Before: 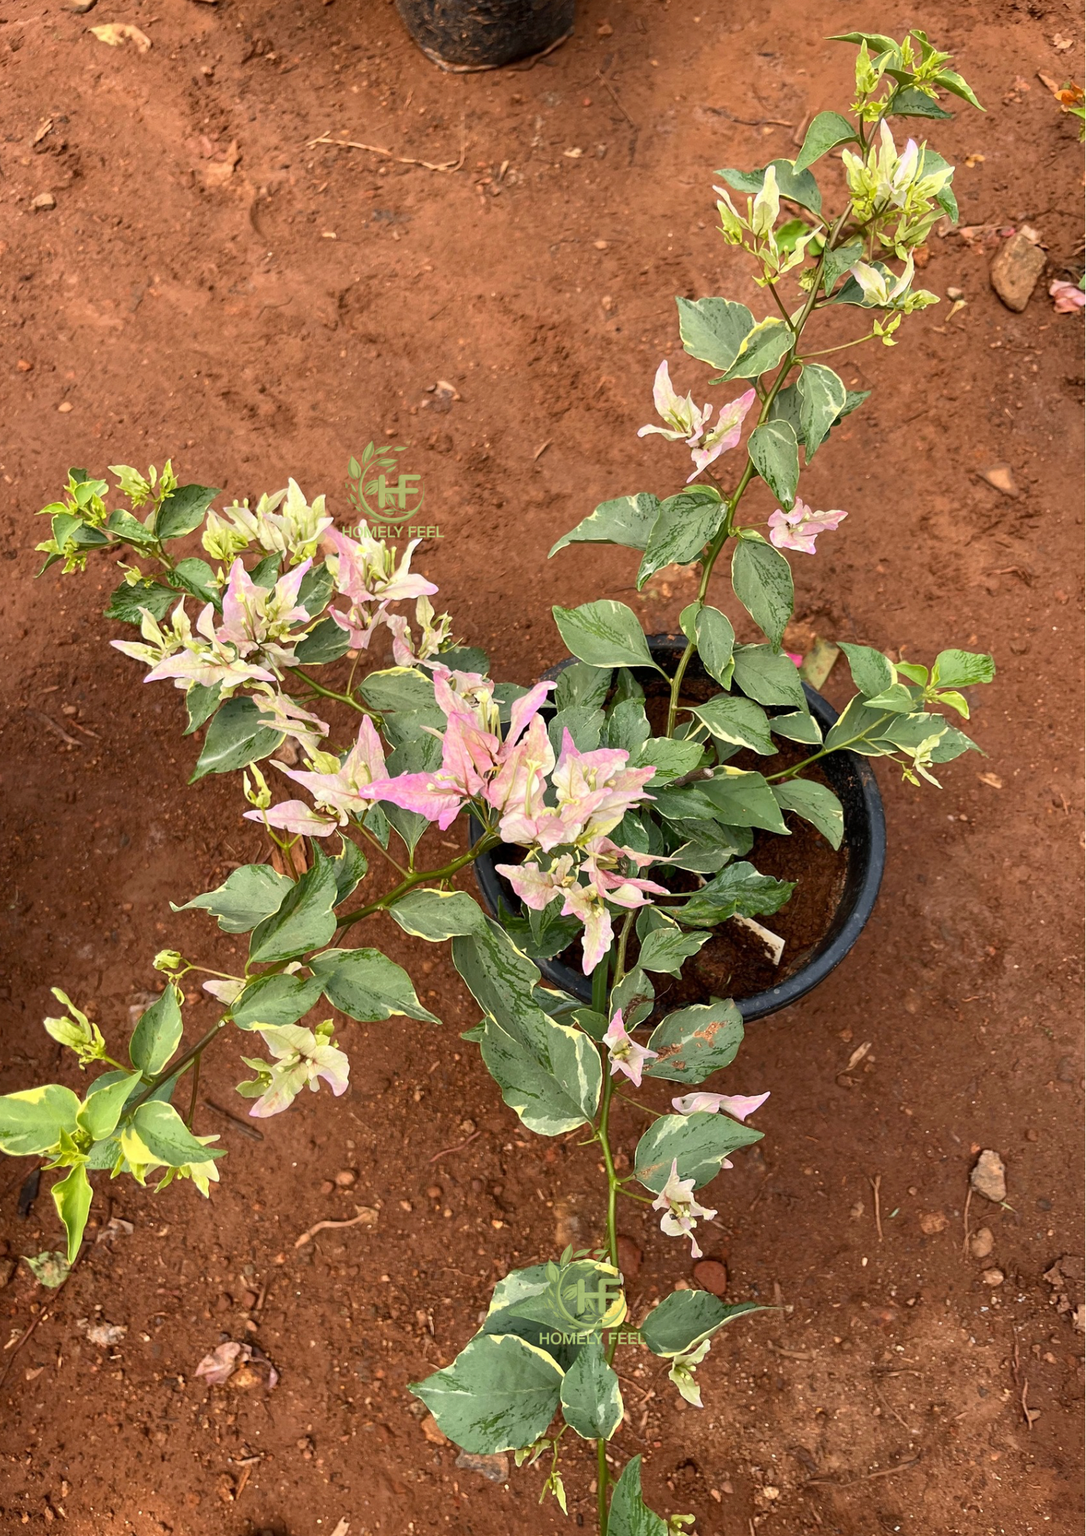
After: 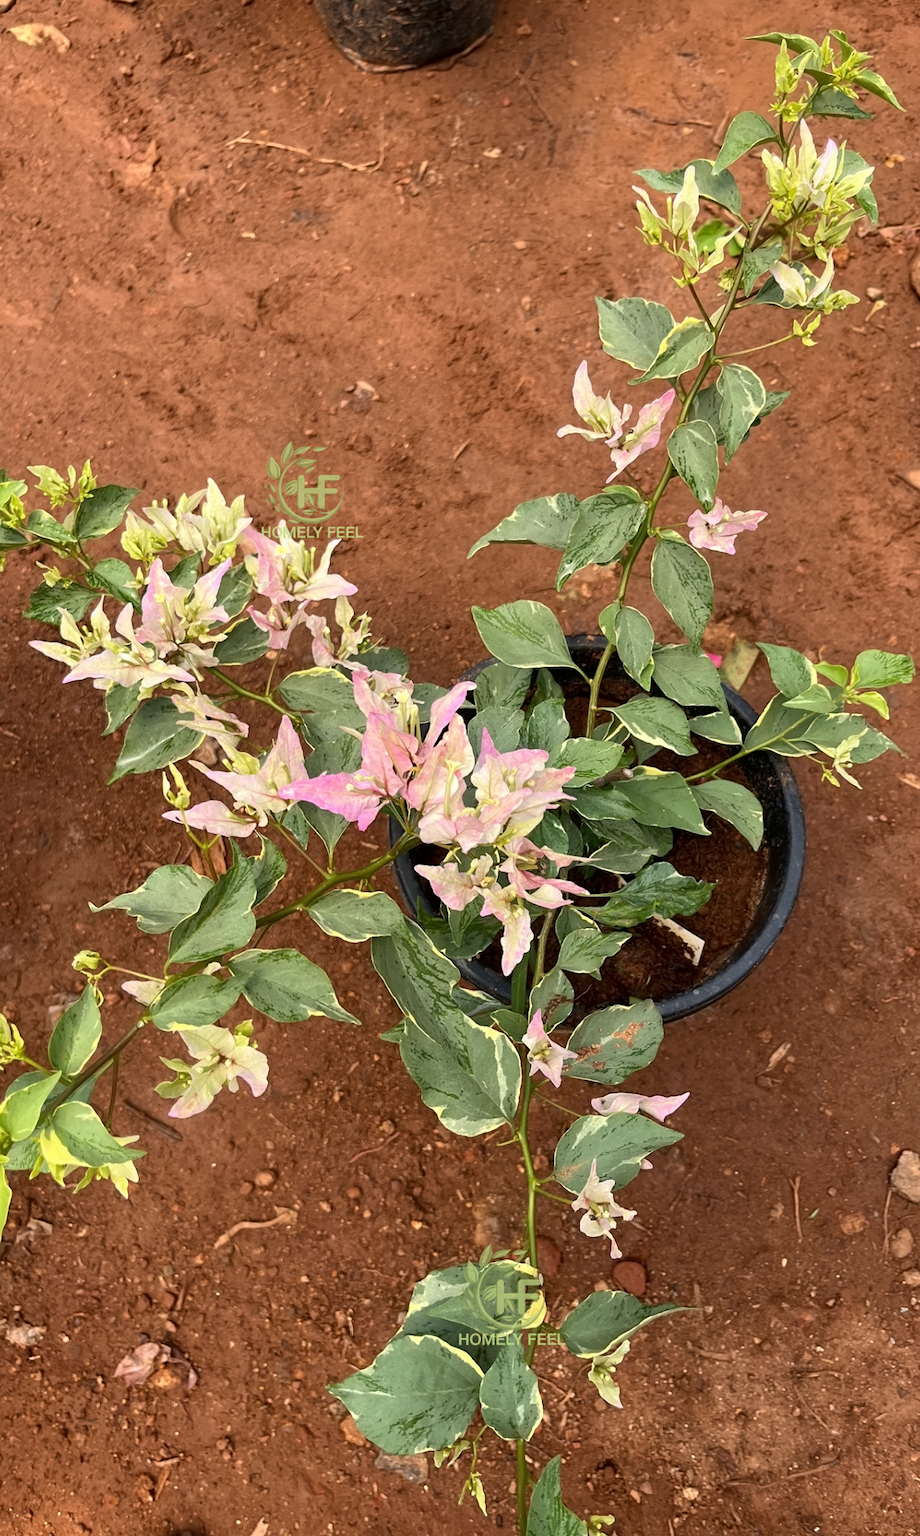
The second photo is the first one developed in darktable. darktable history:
crop: left 7.475%, right 7.819%
contrast equalizer: y [[0.5 ×6], [0.5 ×6], [0.5 ×6], [0 ×6], [0, 0.039, 0.251, 0.29, 0.293, 0.292]], mix 0.283
